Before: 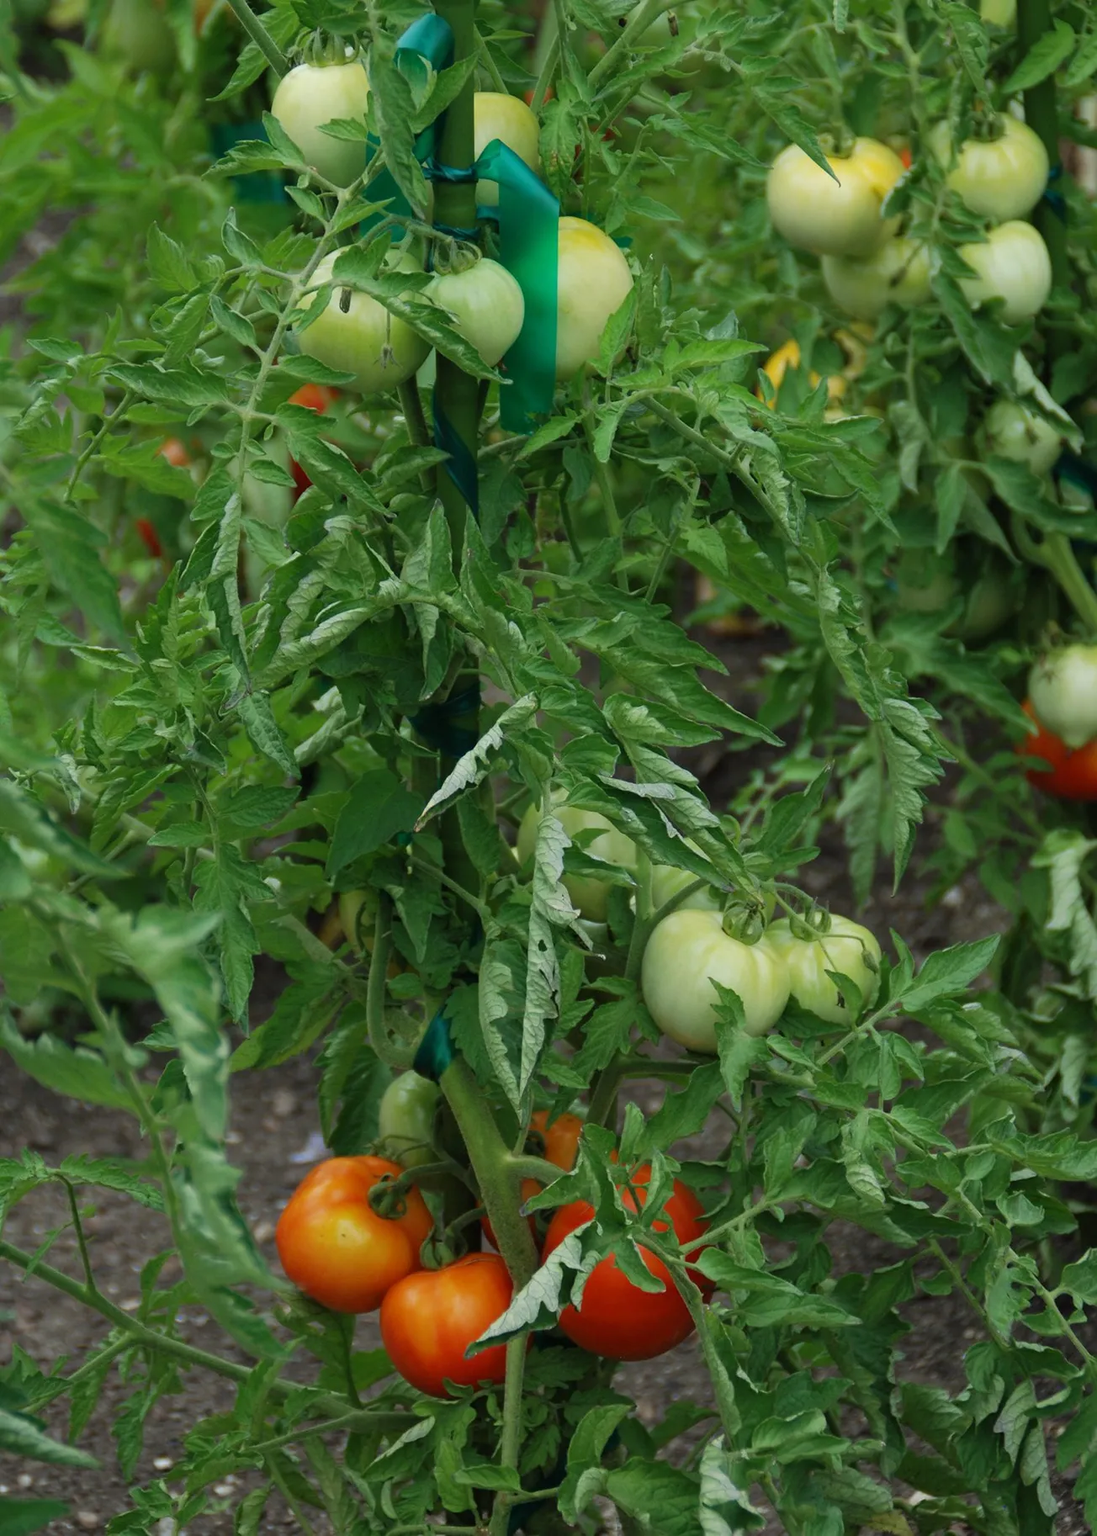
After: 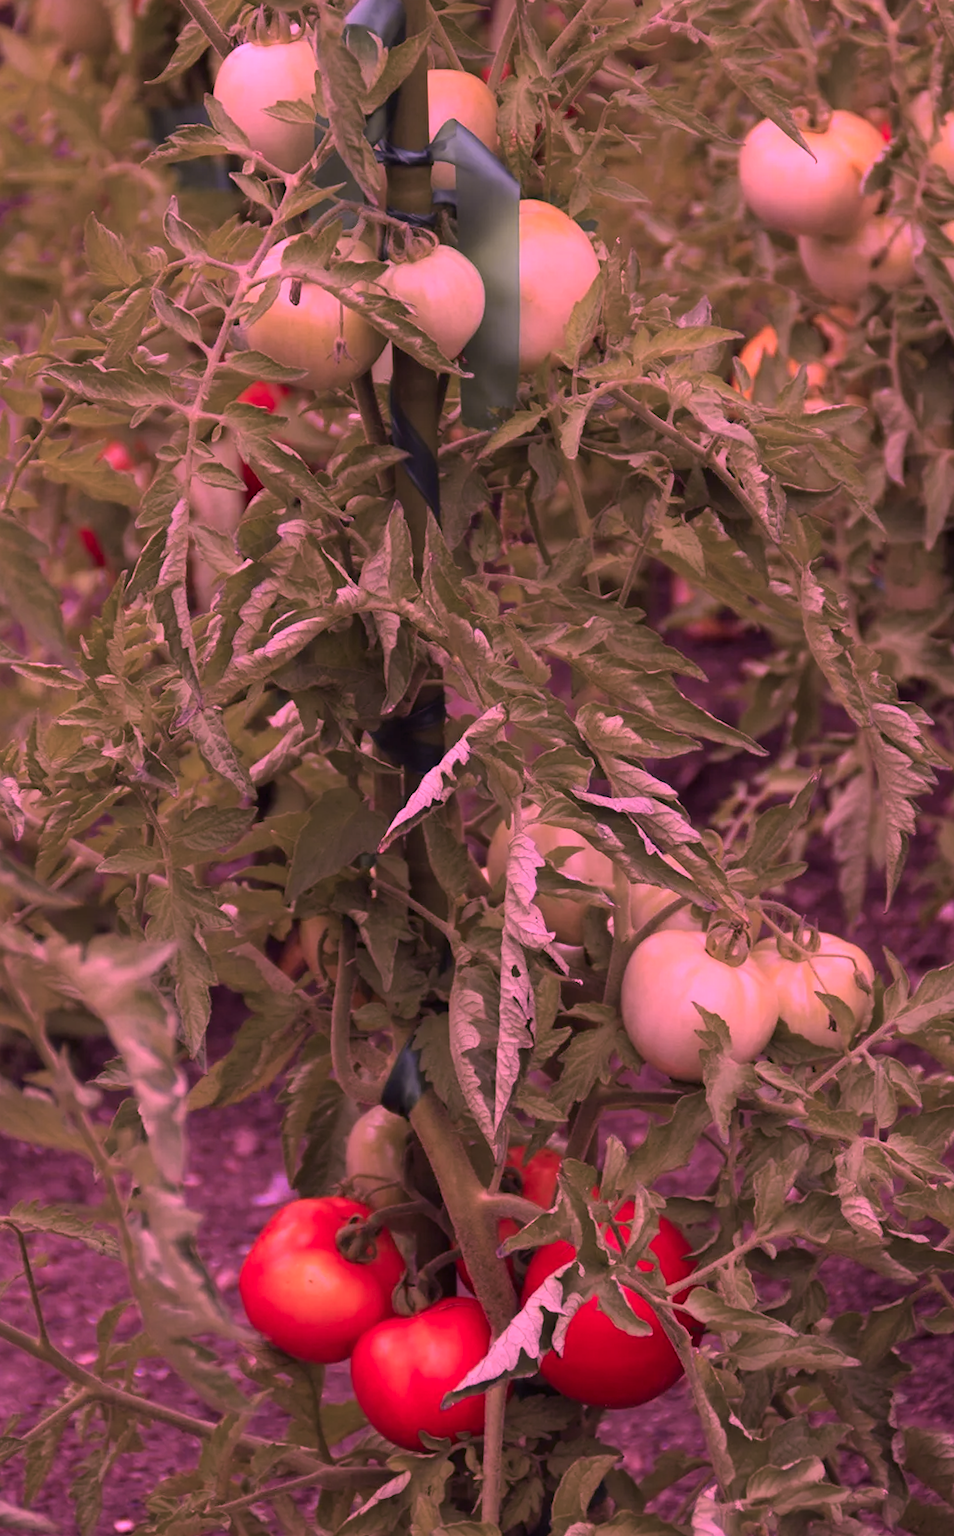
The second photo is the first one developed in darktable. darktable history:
crop and rotate: angle 1°, left 4.281%, top 0.642%, right 11.383%, bottom 2.486%
white balance: red 1.138, green 0.996, blue 0.812
color calibration: illuminant custom, x 0.261, y 0.521, temperature 7054.11 K
